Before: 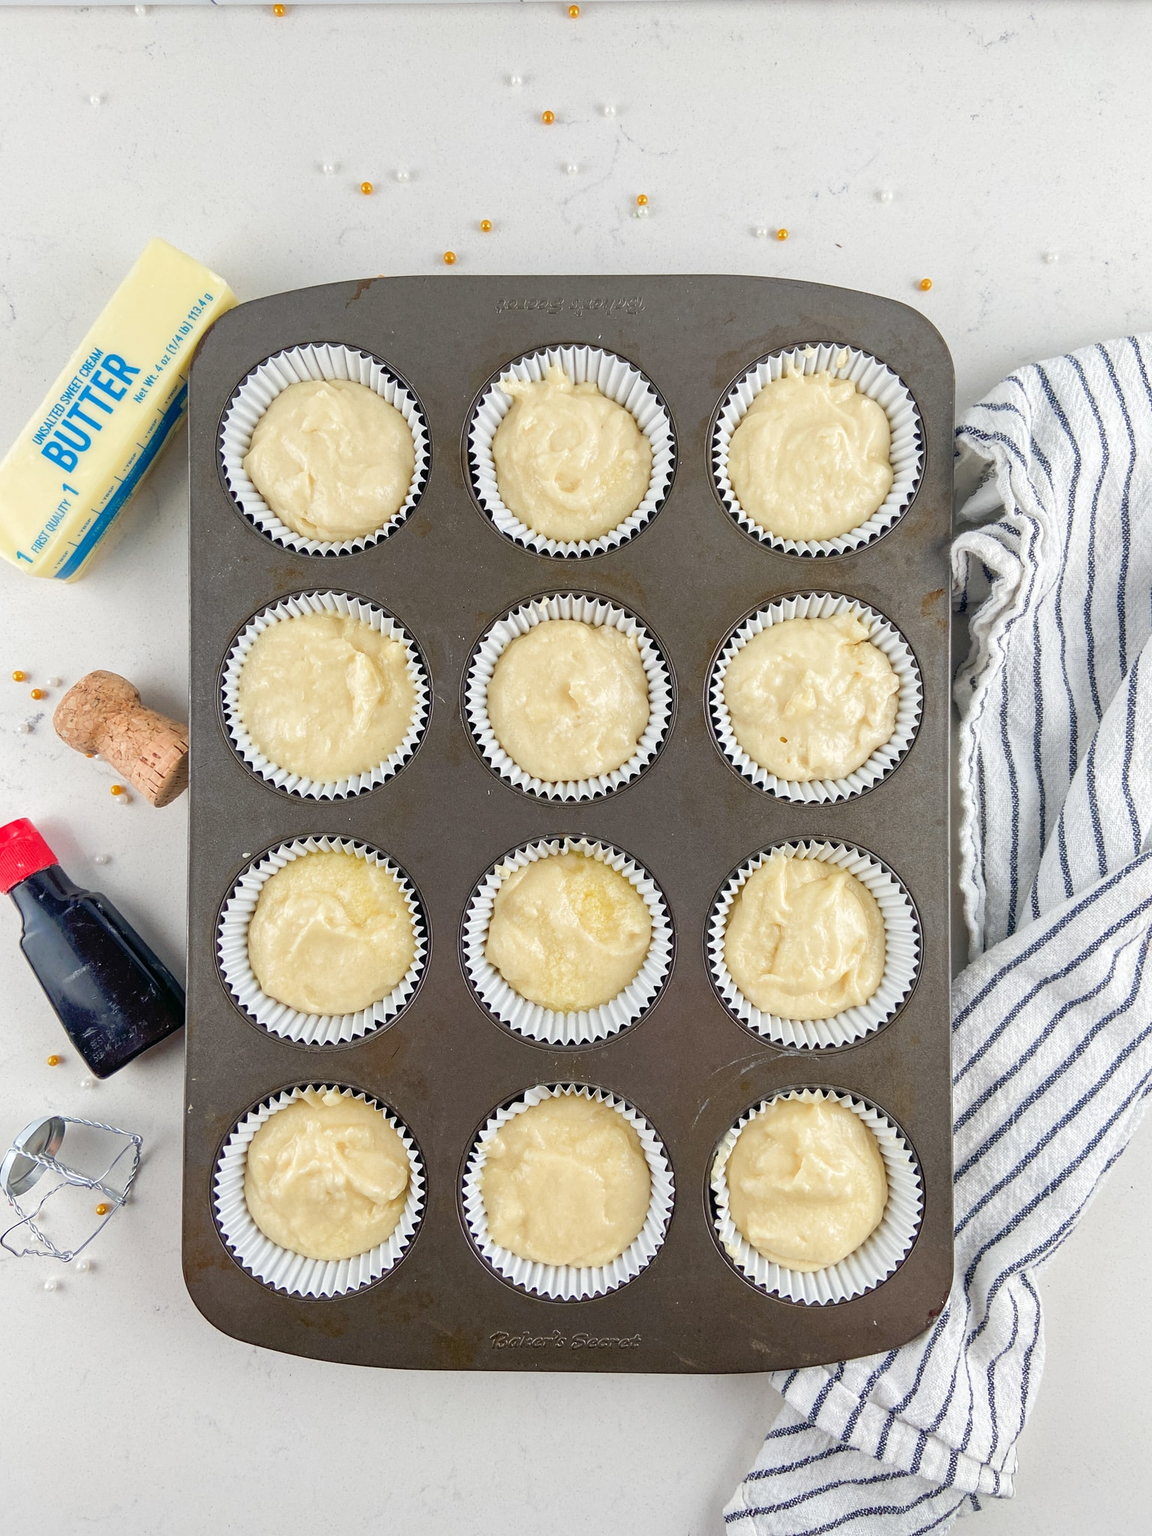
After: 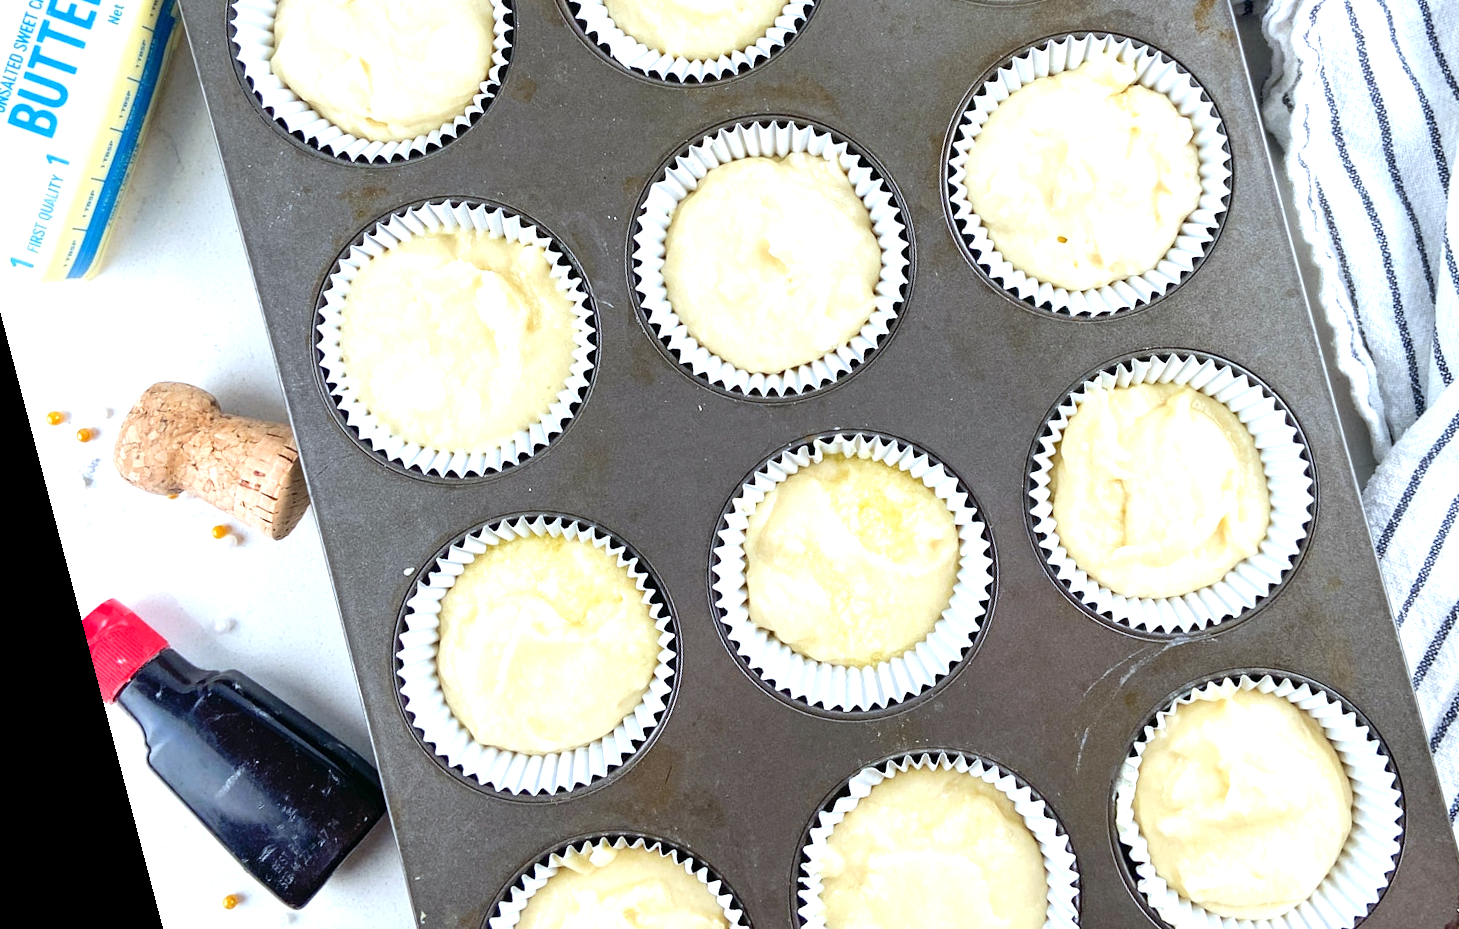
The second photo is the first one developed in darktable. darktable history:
white balance: red 0.924, blue 1.095
exposure: exposure 0.507 EV, compensate highlight preservation false
crop: top 20.916%, right 9.437%, bottom 0.316%
rotate and perspective: rotation -14.8°, crop left 0.1, crop right 0.903, crop top 0.25, crop bottom 0.748
tone equalizer: -8 EV -0.417 EV, -7 EV -0.389 EV, -6 EV -0.333 EV, -5 EV -0.222 EV, -3 EV 0.222 EV, -2 EV 0.333 EV, -1 EV 0.389 EV, +0 EV 0.417 EV, edges refinement/feathering 500, mask exposure compensation -1.57 EV, preserve details no
